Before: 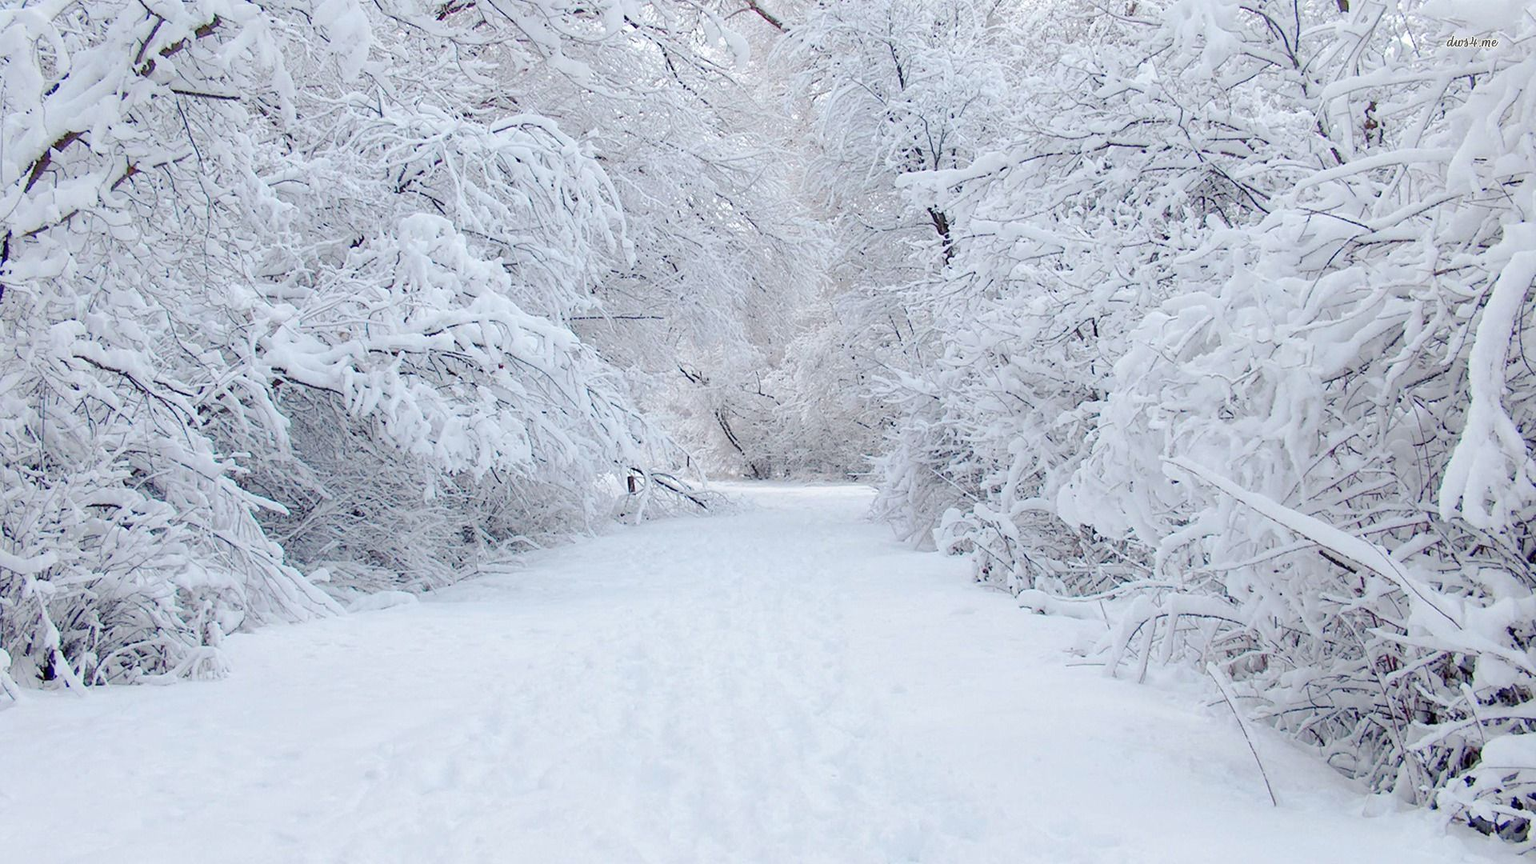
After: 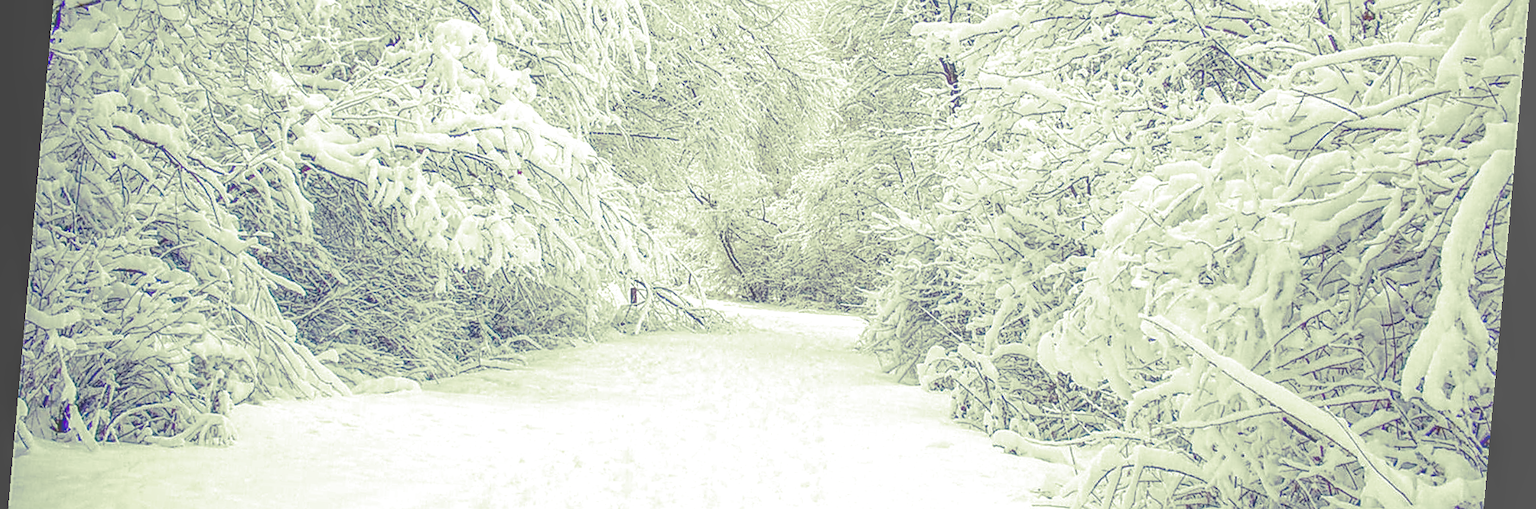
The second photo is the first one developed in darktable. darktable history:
tone curve: curves: ch0 [(0, 0.172) (1, 0.91)], color space Lab, independent channels, preserve colors none
local contrast: highlights 20%, shadows 30%, detail 200%, midtone range 0.2
sharpen: on, module defaults
rotate and perspective: rotation 5.12°, automatic cropping off
split-toning: shadows › hue 290.82°, shadows › saturation 0.34, highlights › saturation 0.38, balance 0, compress 50%
crop and rotate: top 23.043%, bottom 23.437%
shadows and highlights: radius 125.46, shadows 30.51, highlights -30.51, low approximation 0.01, soften with gaussian
exposure: black level correction 0.012, exposure 0.7 EV, compensate exposure bias true, compensate highlight preservation false
